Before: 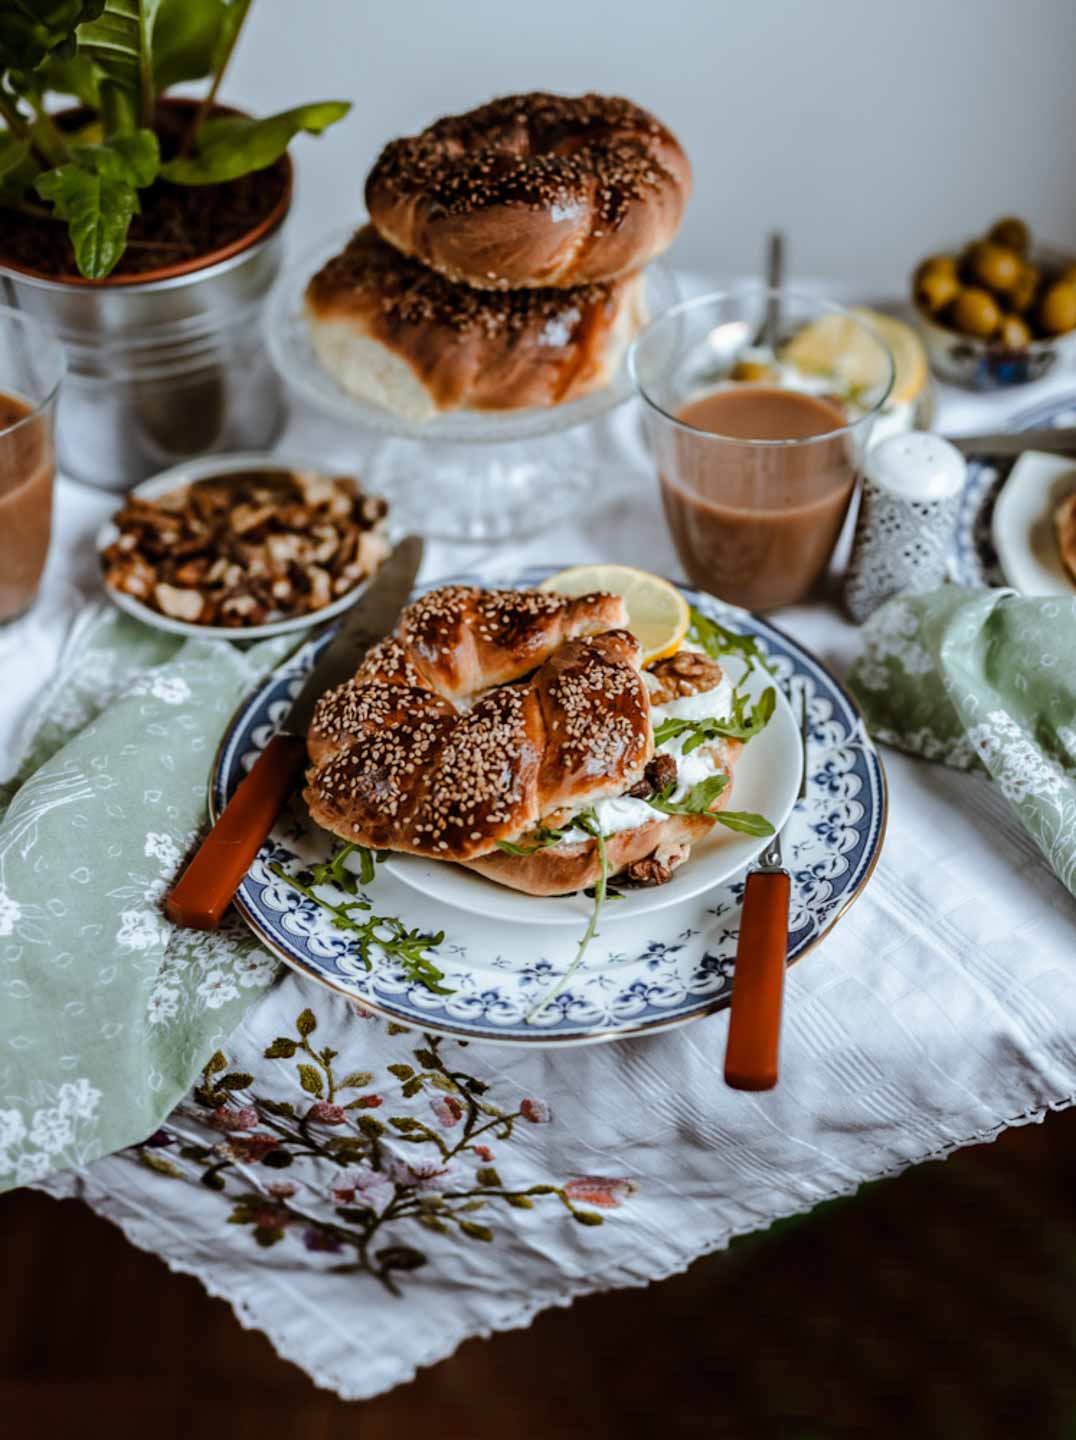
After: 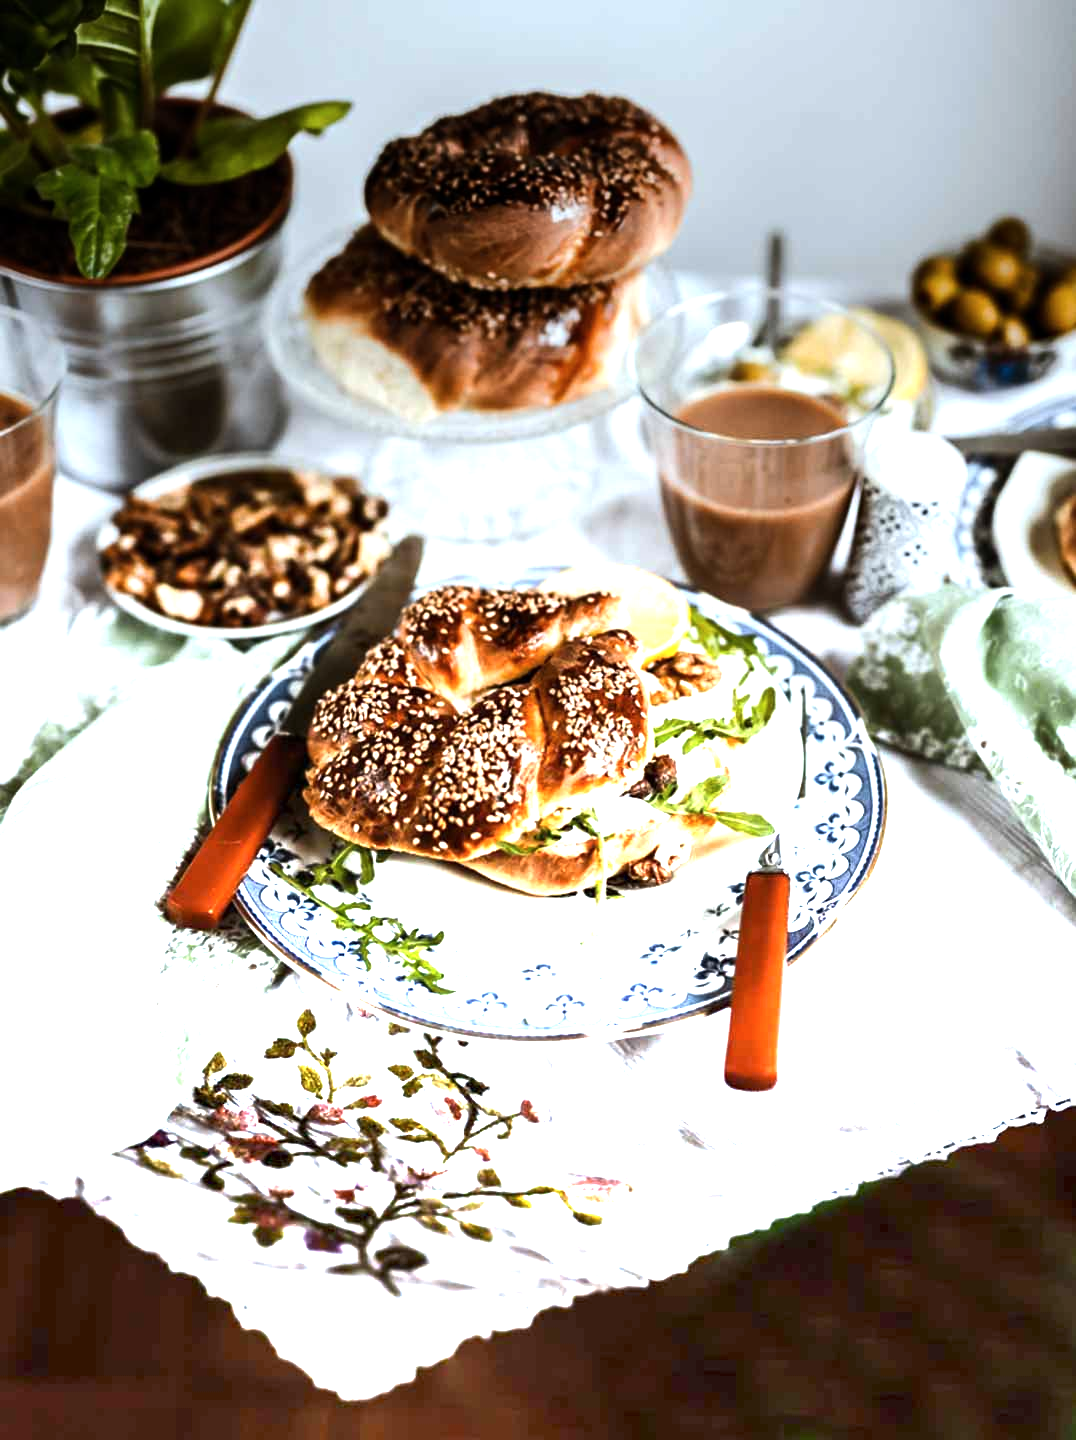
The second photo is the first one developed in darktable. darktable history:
graduated density: density -3.9 EV
tone equalizer: -8 EV -0.75 EV, -7 EV -0.7 EV, -6 EV -0.6 EV, -5 EV -0.4 EV, -3 EV 0.4 EV, -2 EV 0.6 EV, -1 EV 0.7 EV, +0 EV 0.75 EV, edges refinement/feathering 500, mask exposure compensation -1.57 EV, preserve details no
color balance: output saturation 98.5%
